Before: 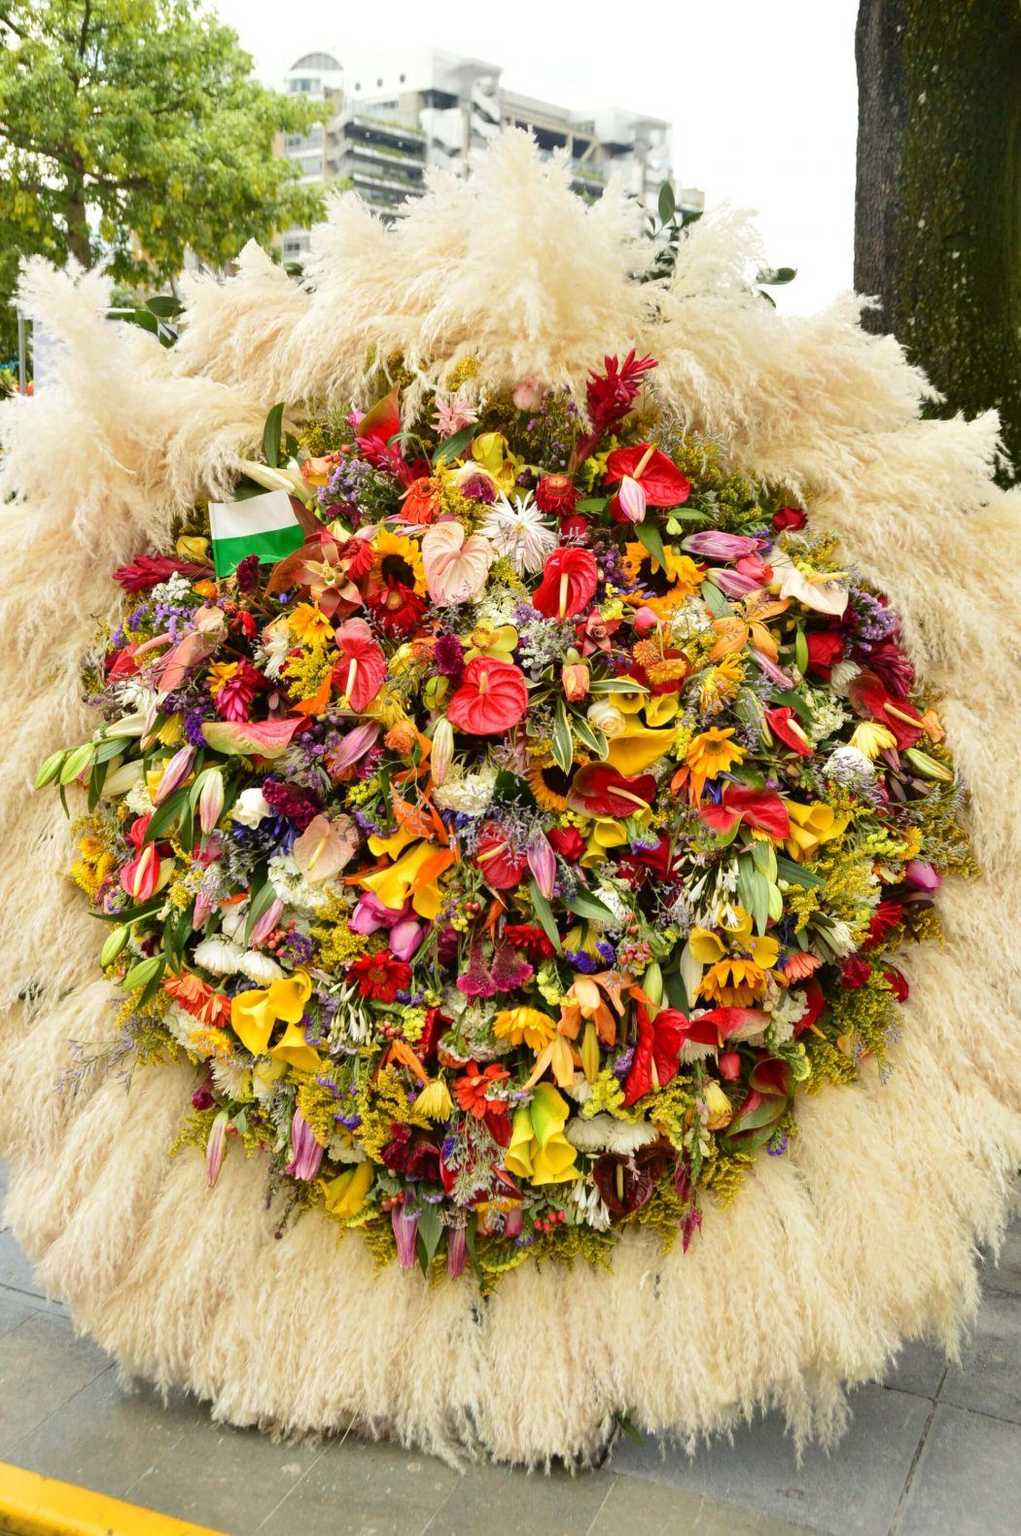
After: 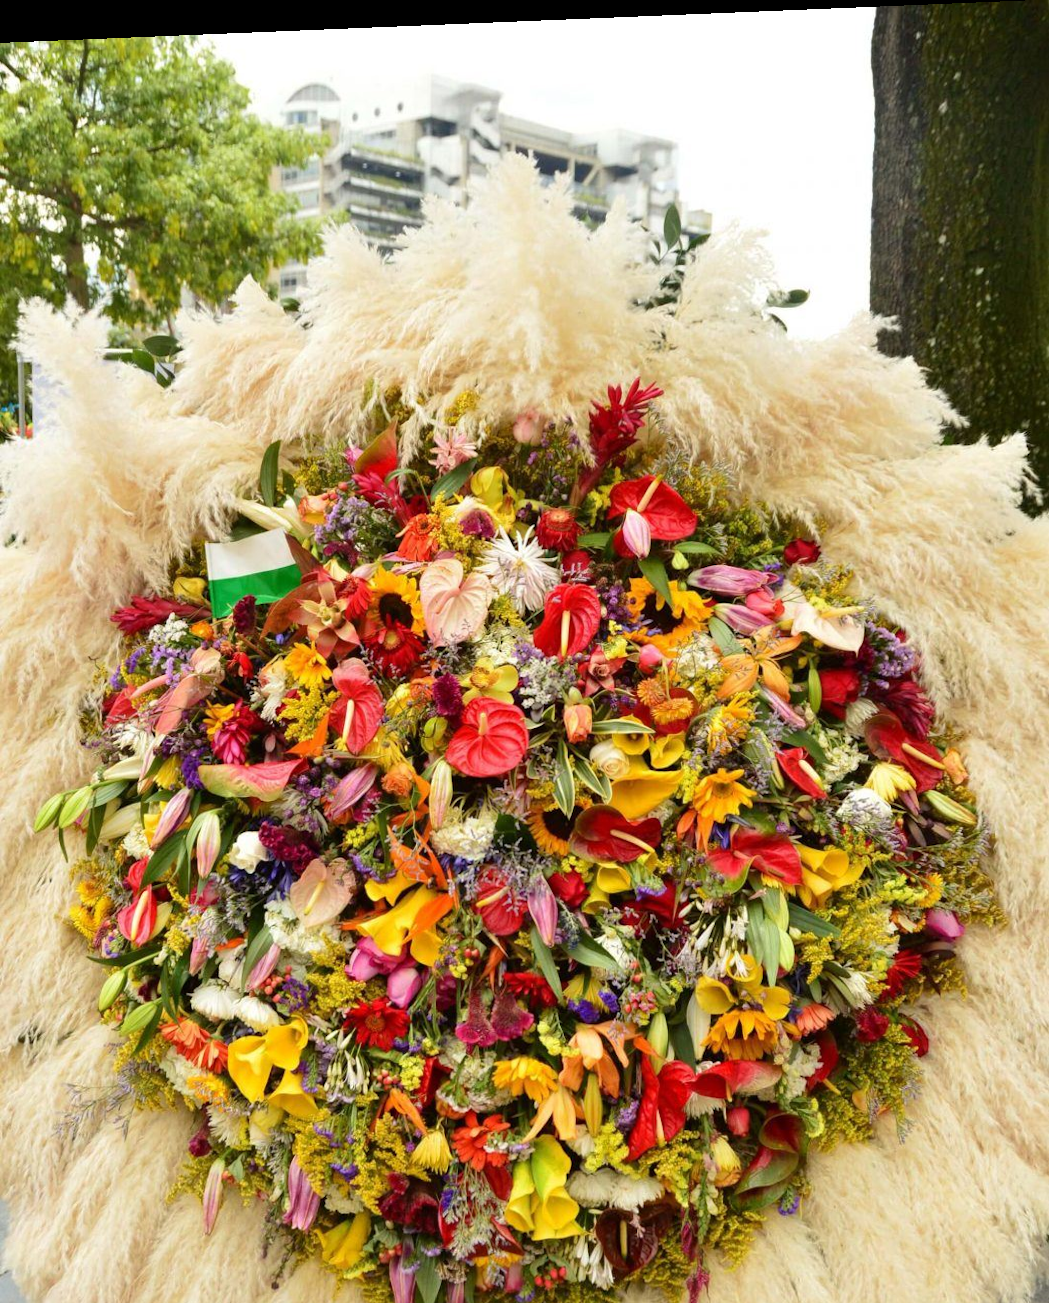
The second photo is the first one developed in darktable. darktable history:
crop: bottom 19.644%
rotate and perspective: lens shift (horizontal) -0.055, automatic cropping off
